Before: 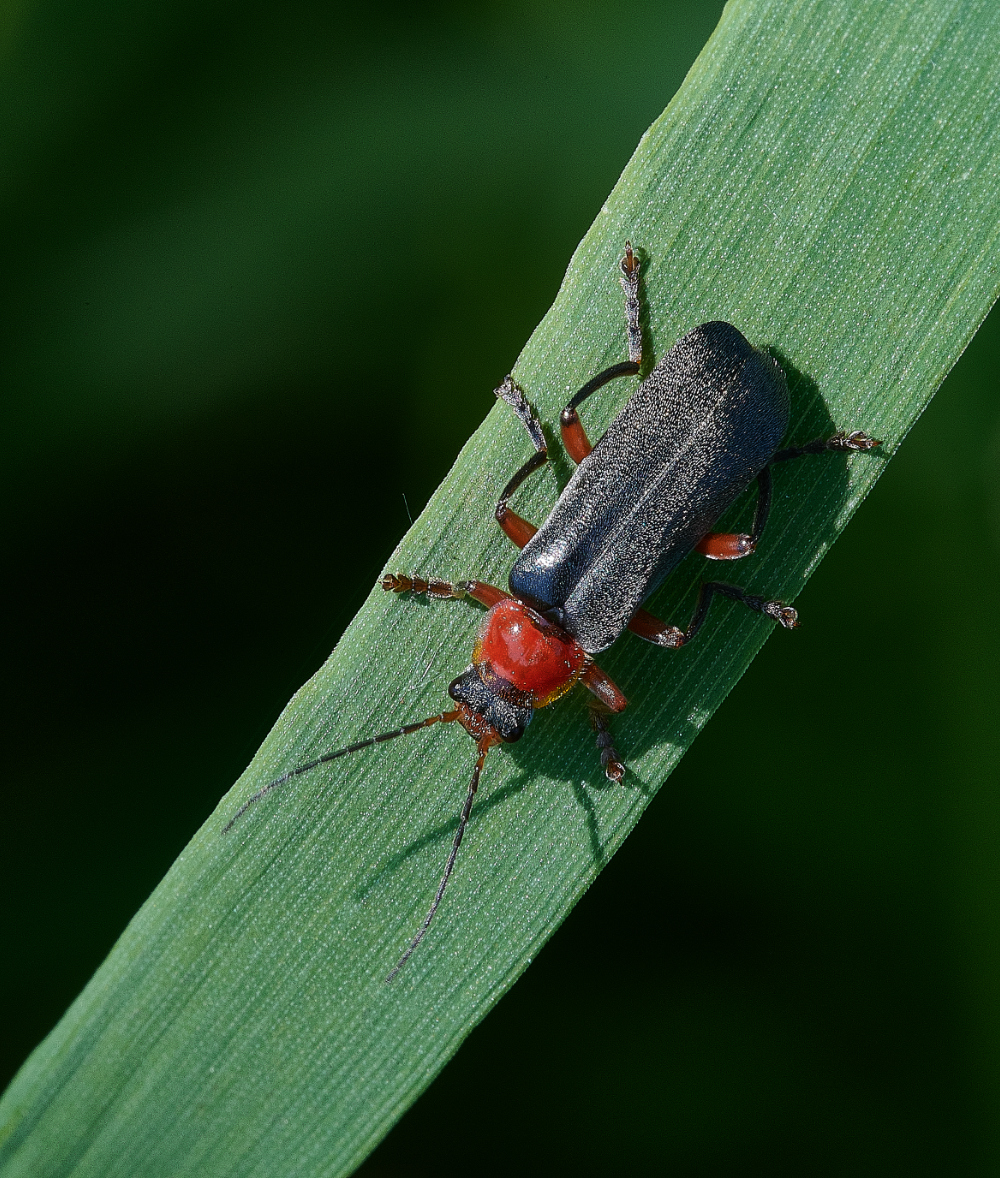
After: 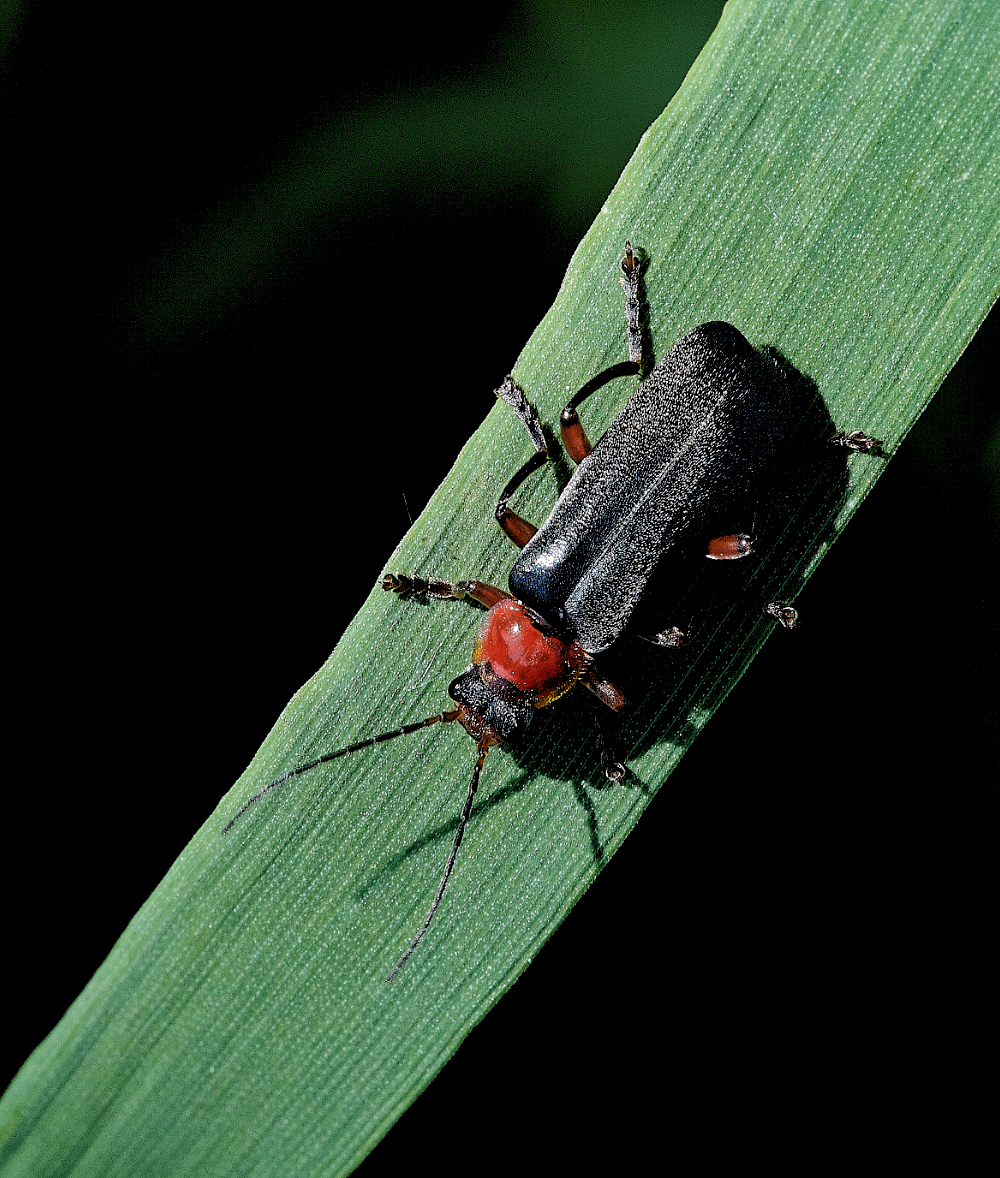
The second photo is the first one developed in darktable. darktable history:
contrast equalizer: y [[0.5, 0.504, 0.515, 0.527, 0.535, 0.534], [0.5 ×6], [0.491, 0.387, 0.179, 0.068, 0.068, 0.068], [0 ×5, 0.023], [0 ×6]]
rgb levels: levels [[0.029, 0.461, 0.922], [0, 0.5, 1], [0, 0.5, 1]]
